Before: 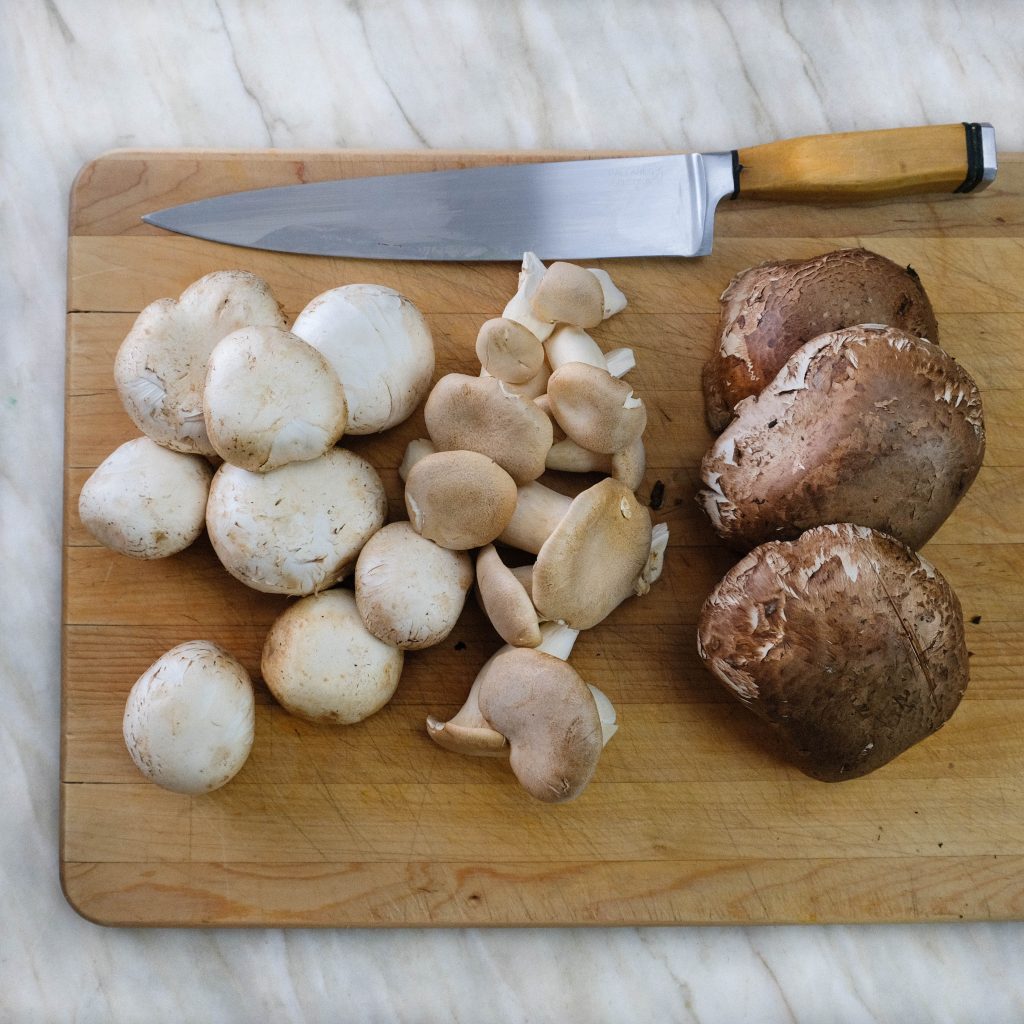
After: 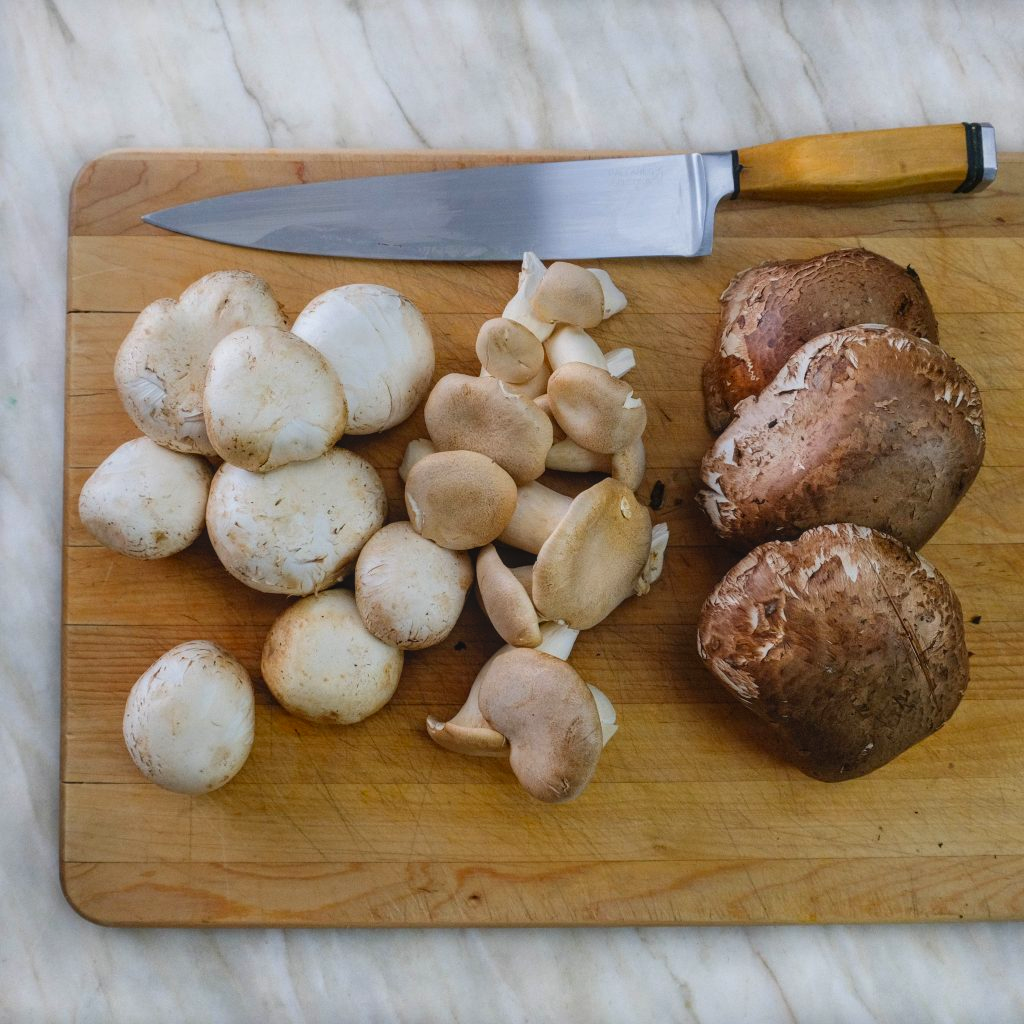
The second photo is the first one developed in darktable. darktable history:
local contrast: detail 130%
contrast brightness saturation: contrast -0.185, saturation 0.186
